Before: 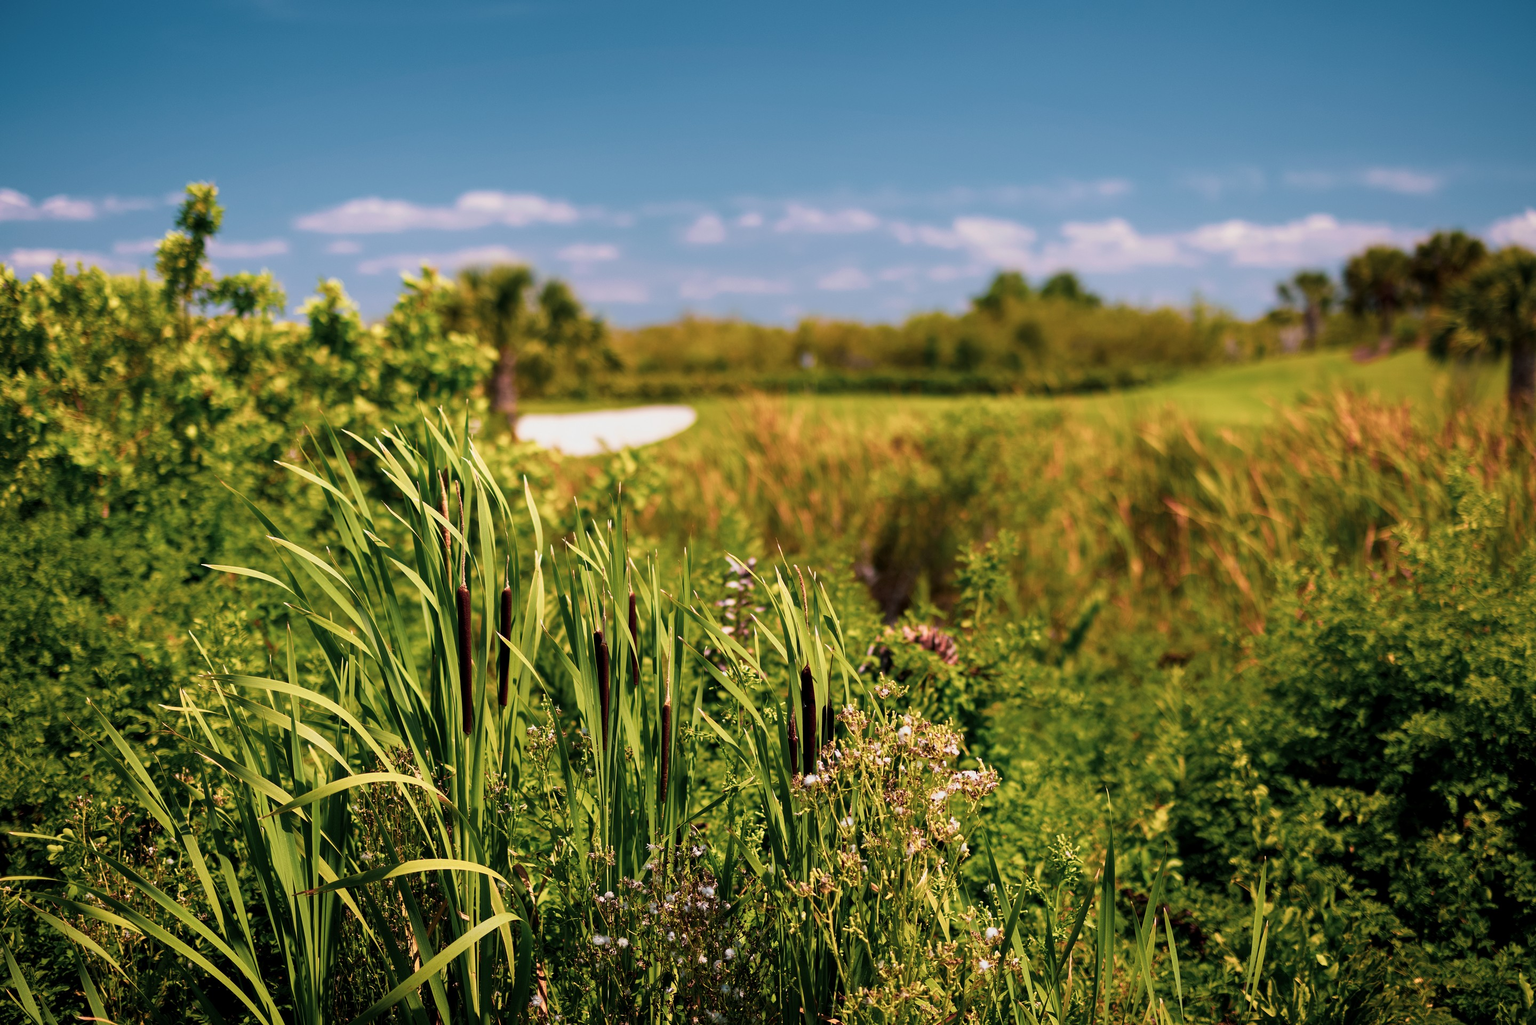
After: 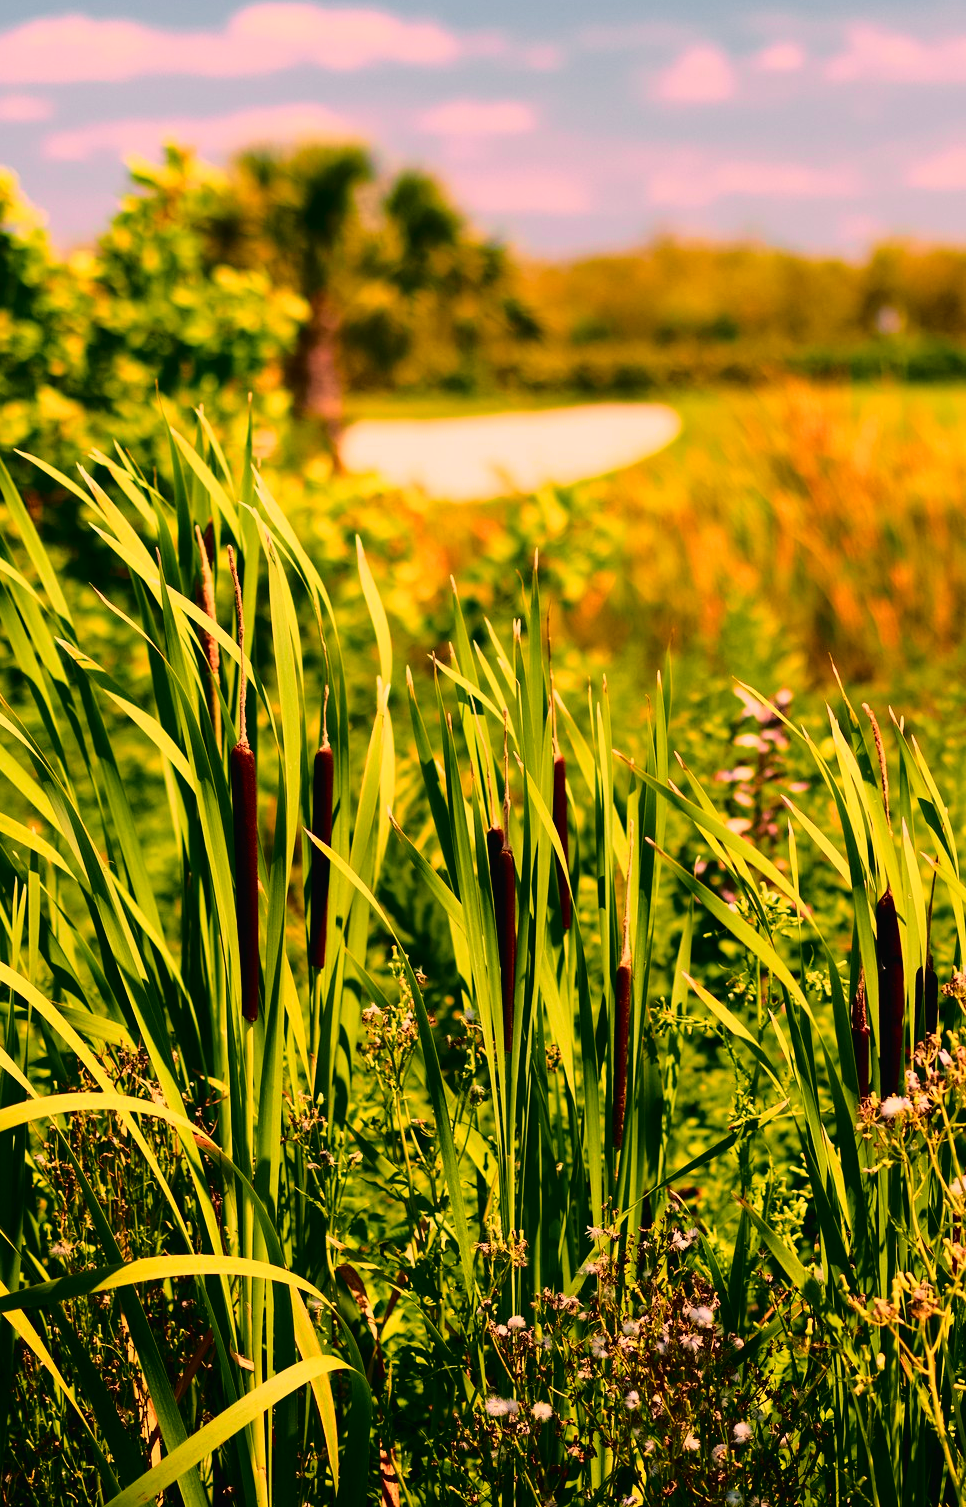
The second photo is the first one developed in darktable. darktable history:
color correction: highlights a* 21.88, highlights b* 22.25
tone curve: curves: ch0 [(0, 0.014) (0.17, 0.099) (0.392, 0.438) (0.725, 0.828) (0.872, 0.918) (1, 0.981)]; ch1 [(0, 0) (0.402, 0.36) (0.488, 0.466) (0.5, 0.499) (0.515, 0.515) (0.574, 0.595) (0.619, 0.65) (0.701, 0.725) (1, 1)]; ch2 [(0, 0) (0.432, 0.422) (0.486, 0.49) (0.503, 0.503) (0.523, 0.554) (0.562, 0.606) (0.644, 0.694) (0.717, 0.753) (1, 0.991)], color space Lab, independent channels
crop and rotate: left 21.77%, top 18.528%, right 44.676%, bottom 2.997%
